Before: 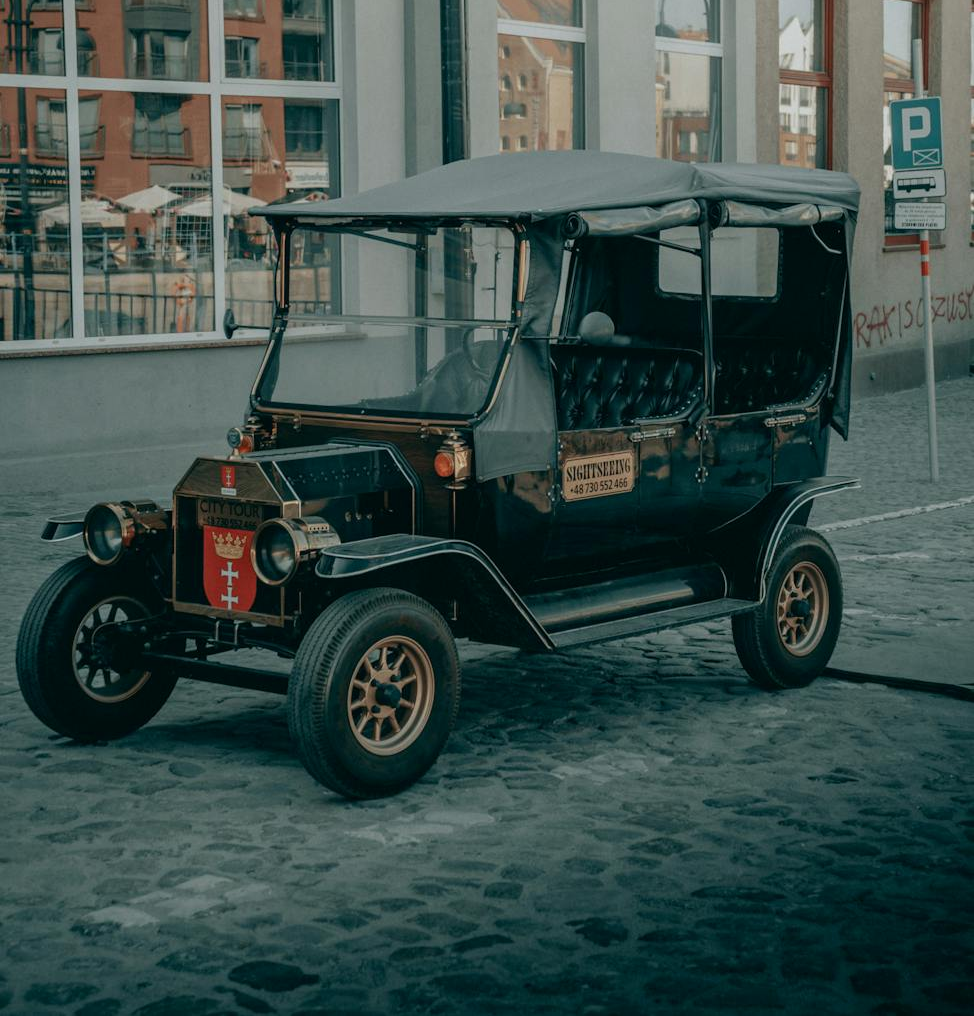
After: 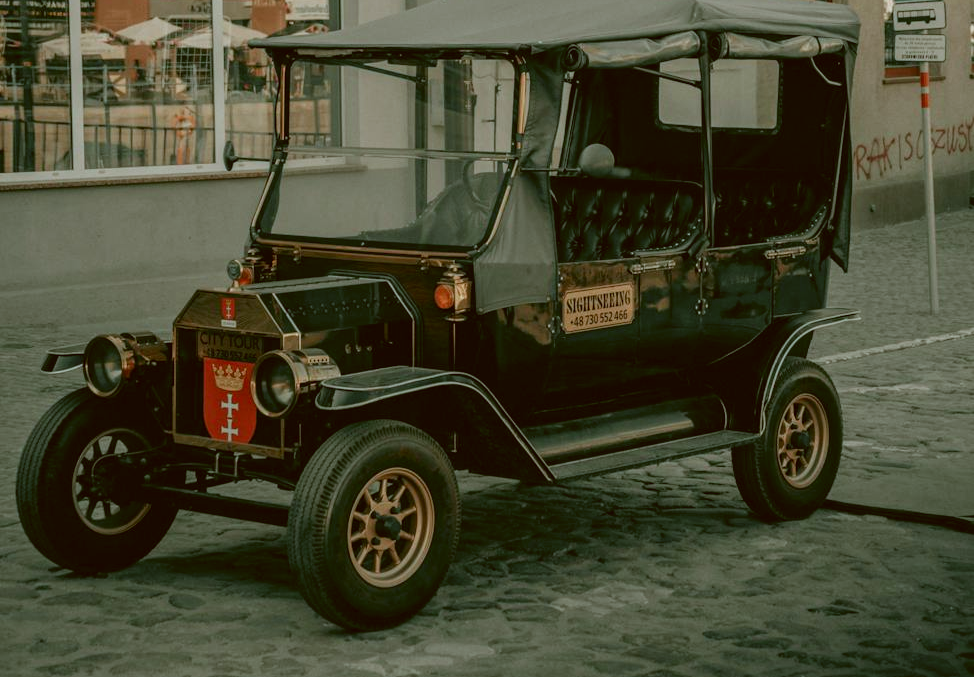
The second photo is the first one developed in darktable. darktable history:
color correction: highlights a* -0.605, highlights b* 0.179, shadows a* 5.23, shadows b* 20.86
crop: top 16.596%, bottom 16.767%
